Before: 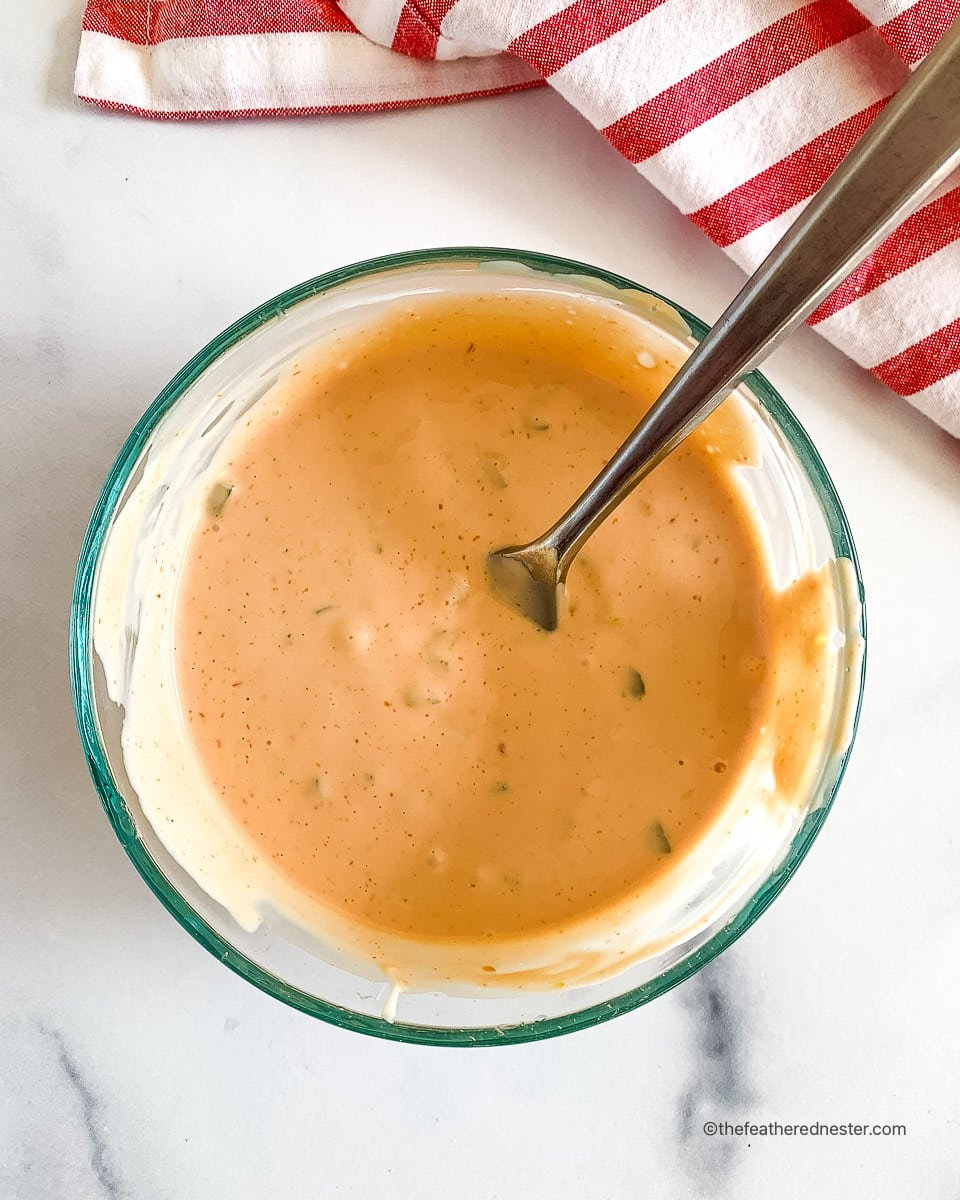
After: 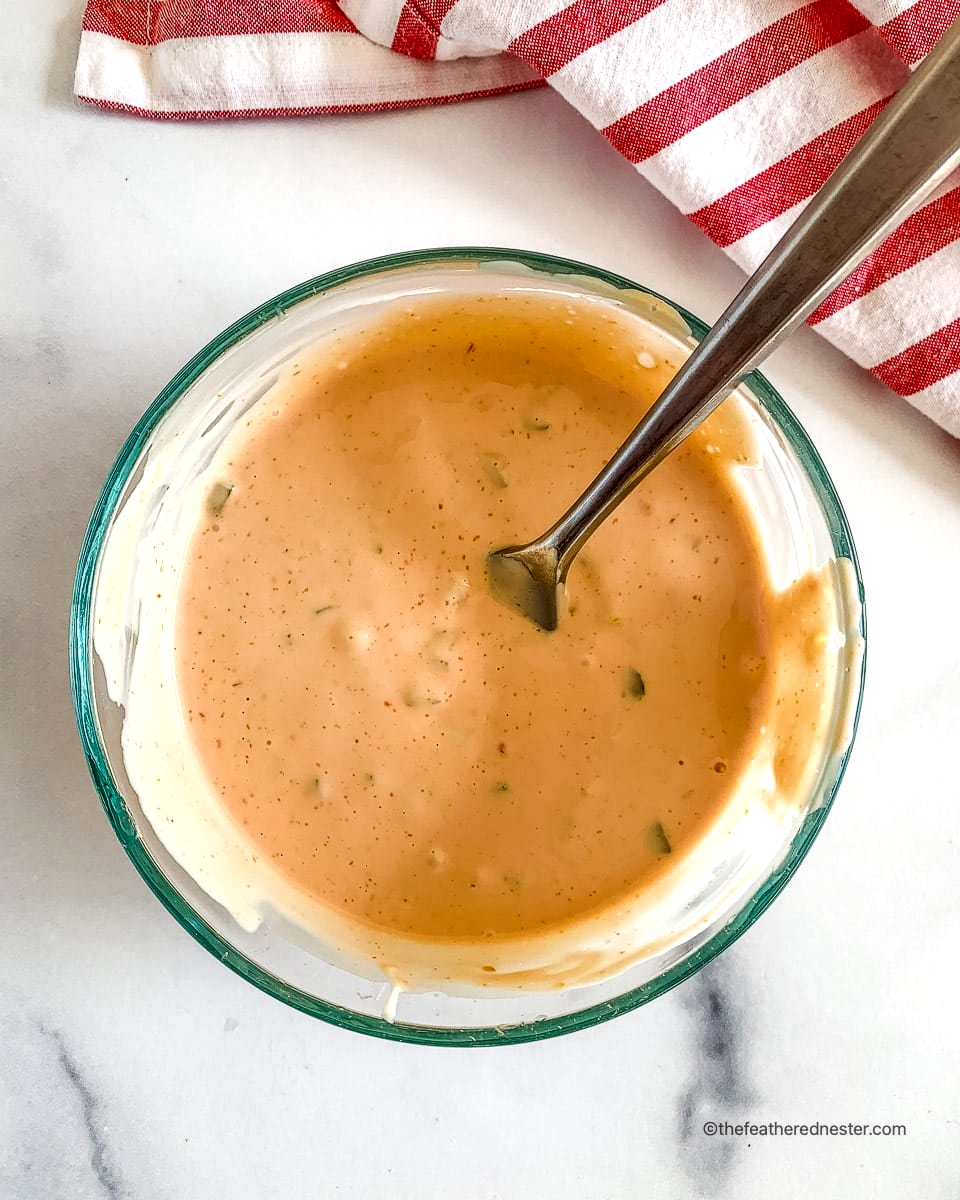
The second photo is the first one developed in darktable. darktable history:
local contrast: highlights 34%, detail 135%
